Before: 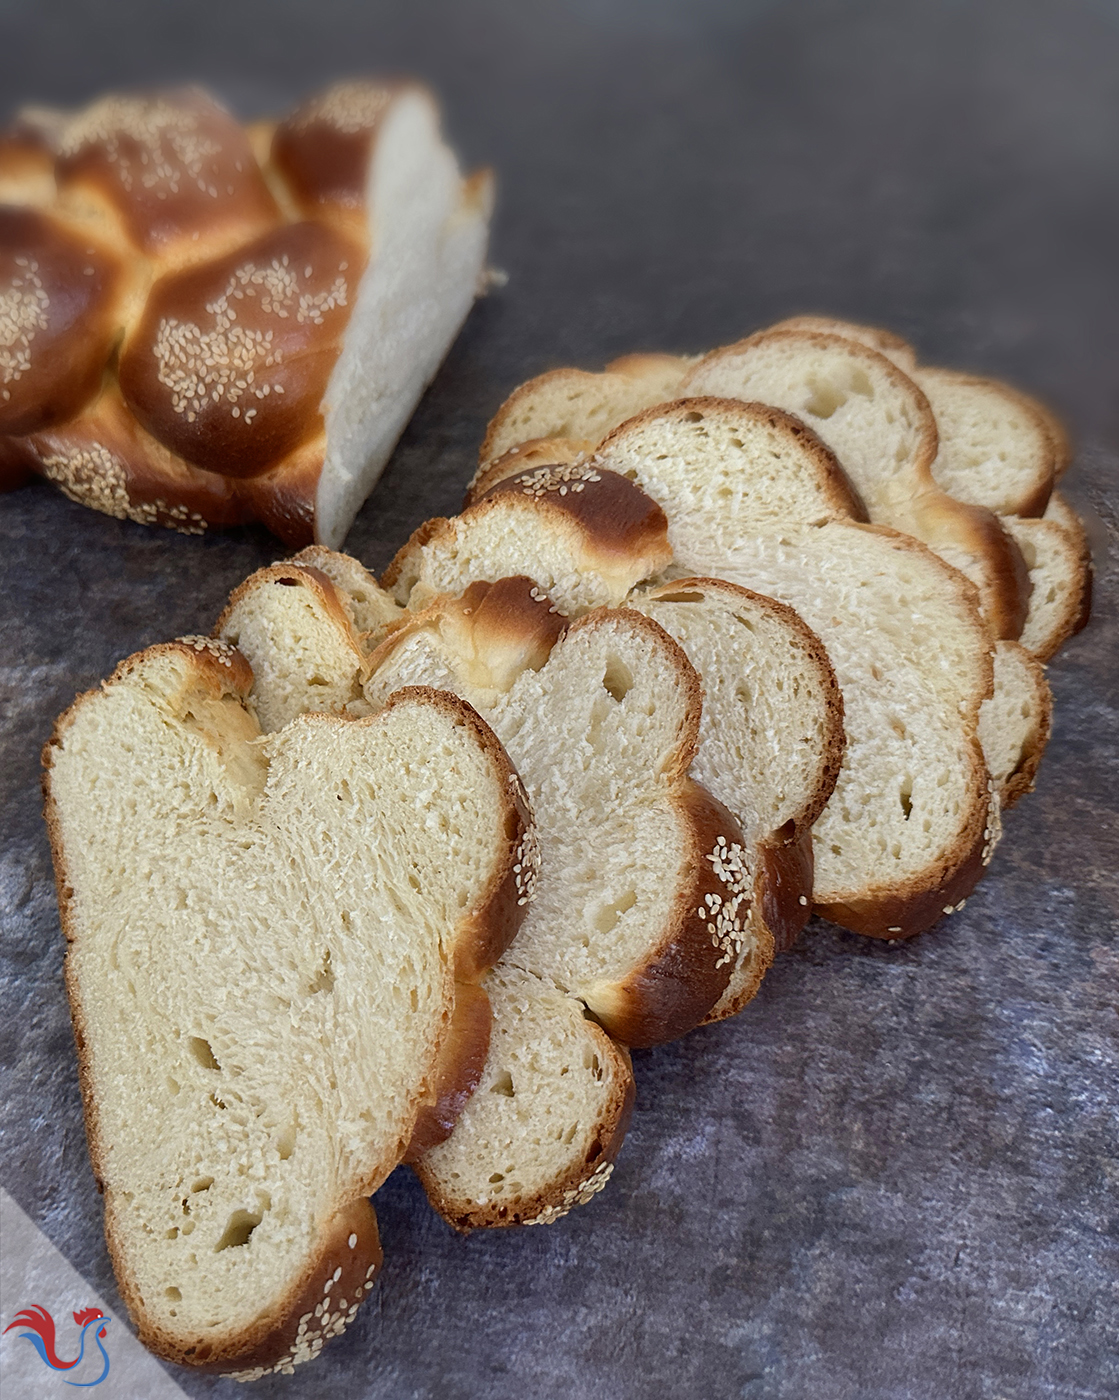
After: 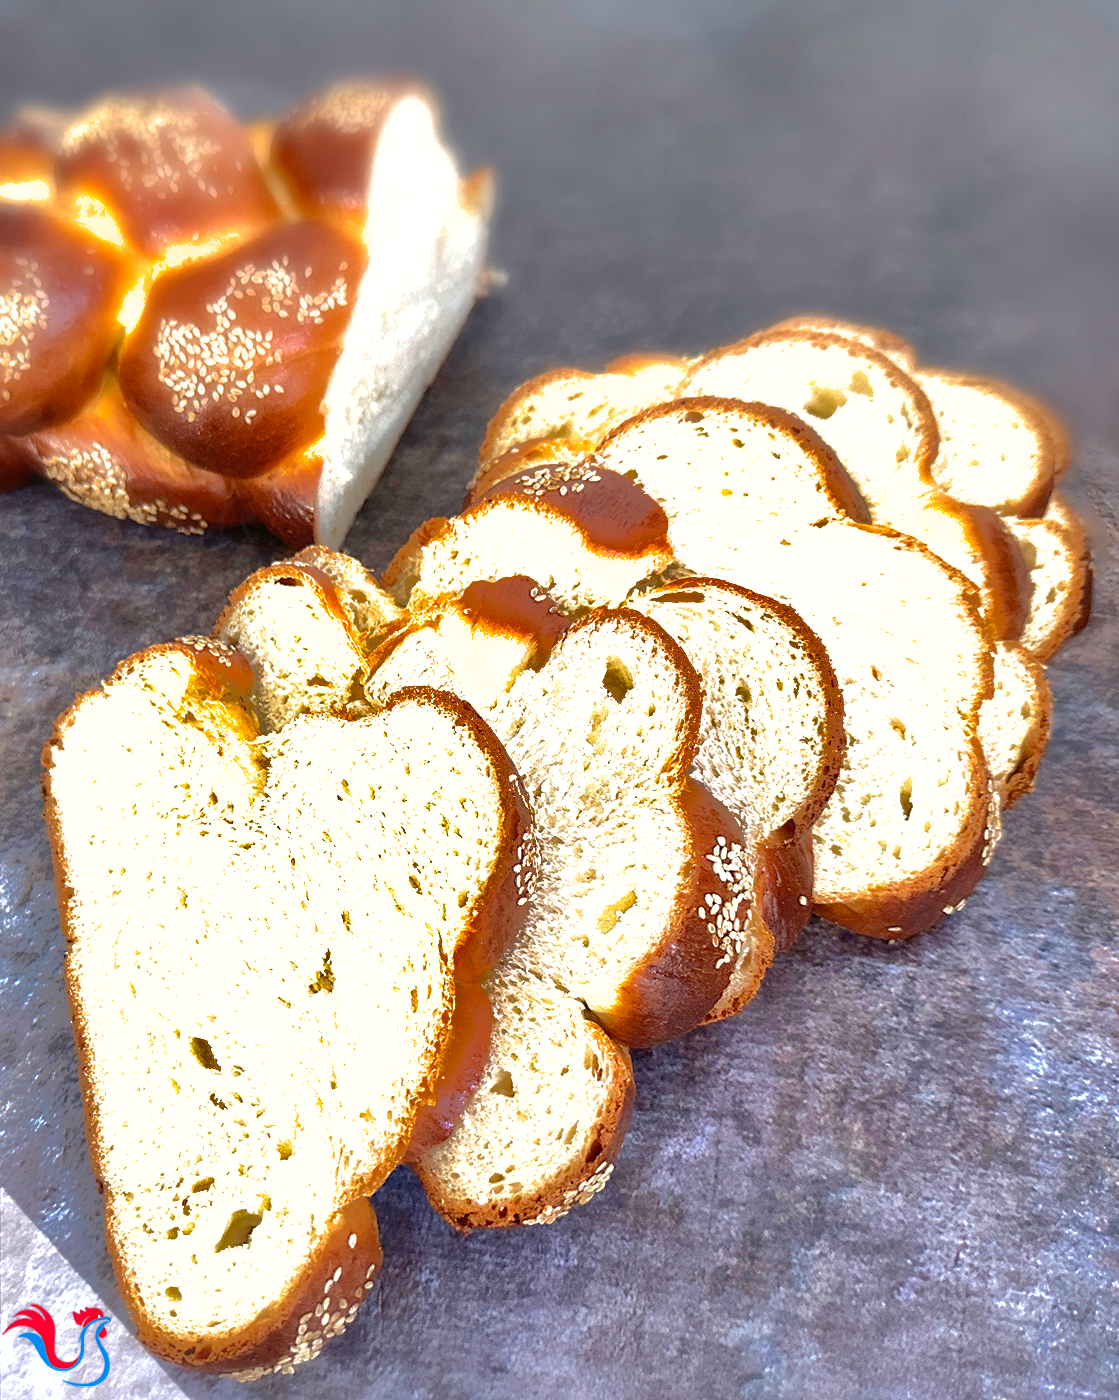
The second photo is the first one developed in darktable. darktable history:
shadows and highlights: shadows 25, highlights -70
exposure: black level correction 0, exposure 0.7 EV, compensate exposure bias true, compensate highlight preservation false
